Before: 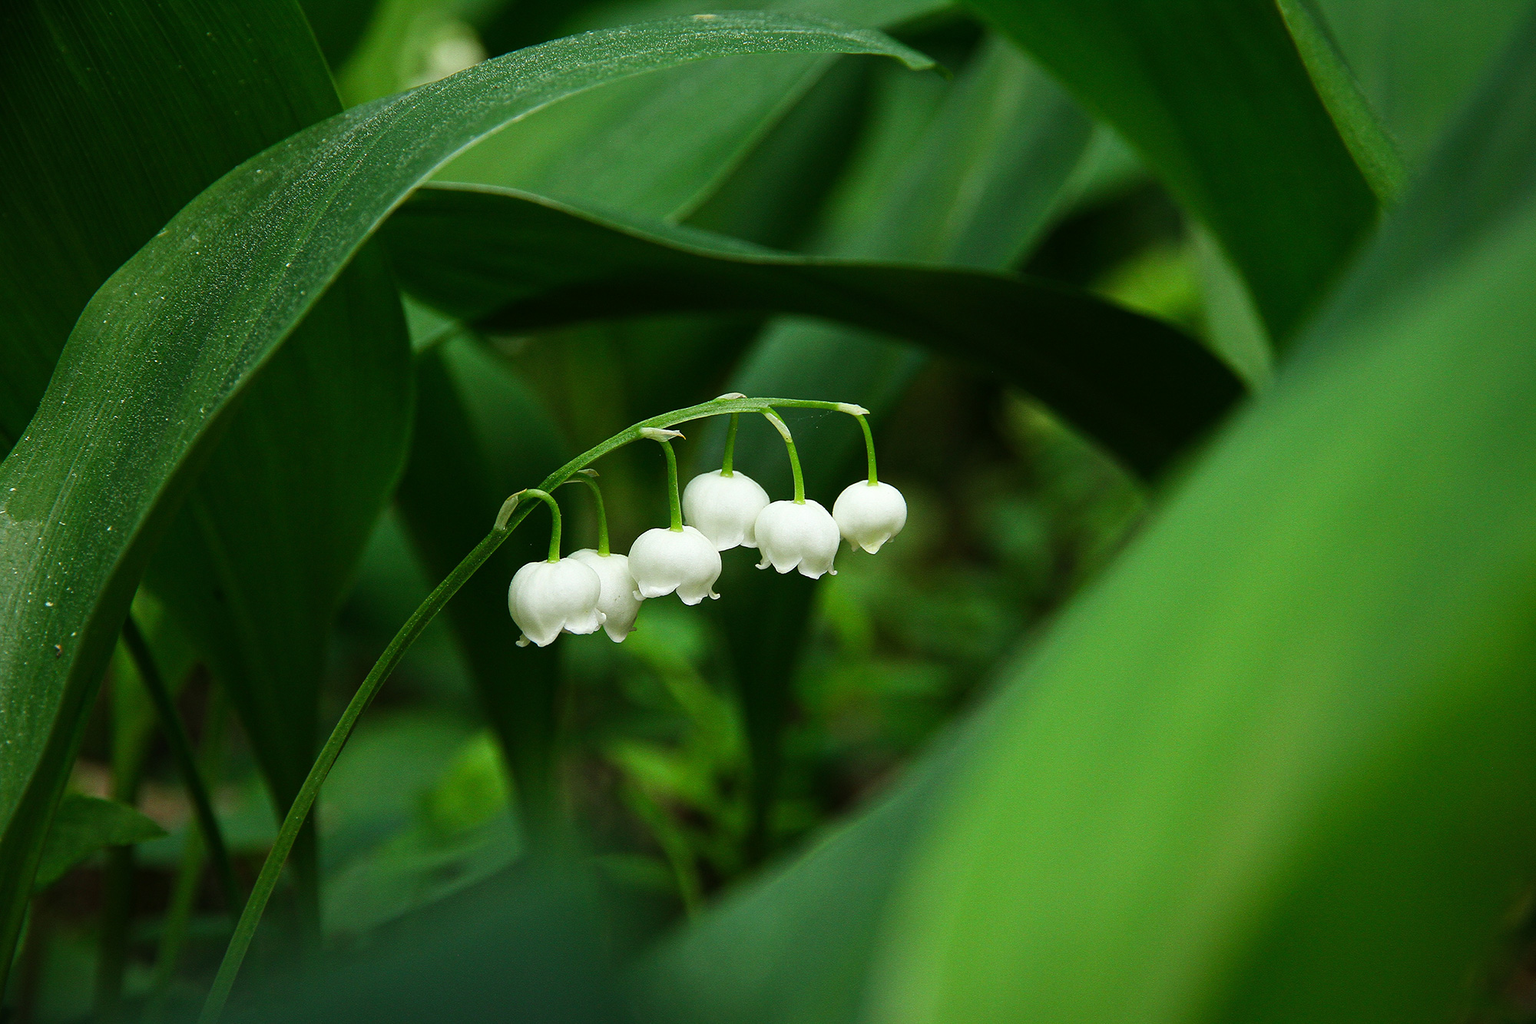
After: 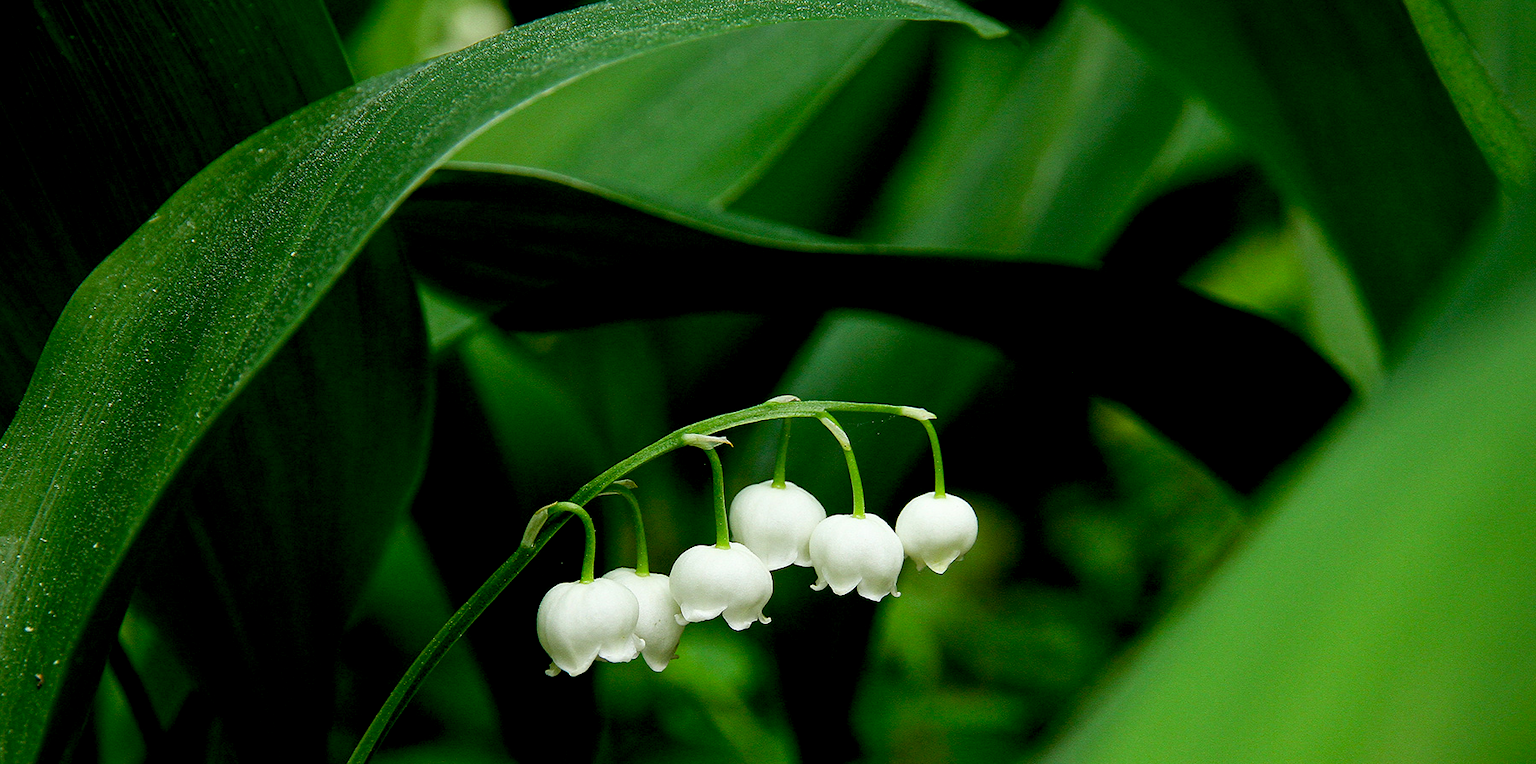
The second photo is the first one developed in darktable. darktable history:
crop: left 1.509%, top 3.452%, right 7.696%, bottom 28.452%
exposure: black level correction 0.016, exposure -0.009 EV, compensate highlight preservation false
